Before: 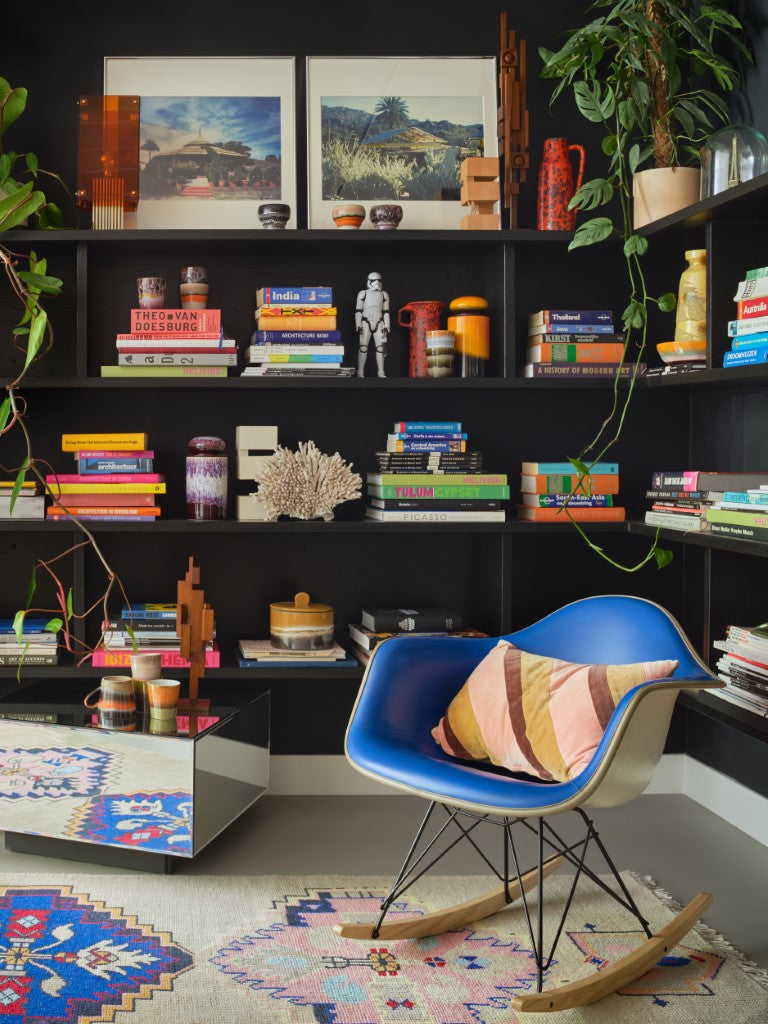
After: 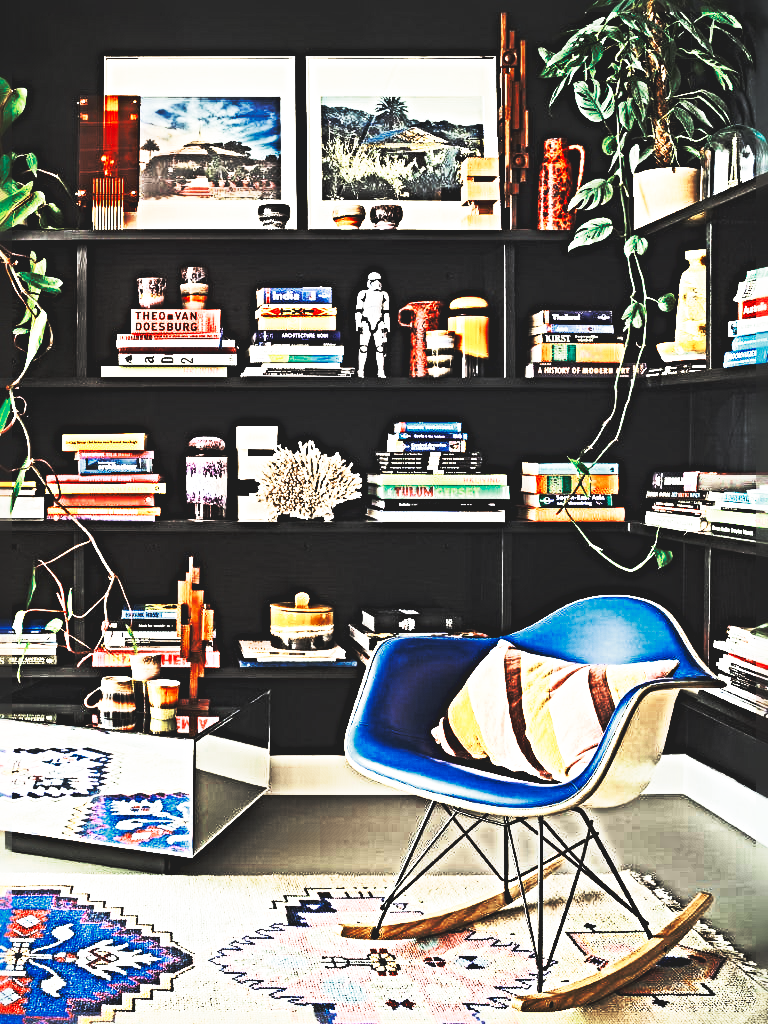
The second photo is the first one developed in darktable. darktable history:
sharpen: radius 6.3, amount 1.8, threshold 0
tone curve: curves: ch0 [(0, 0.013) (0.198, 0.175) (0.512, 0.582) (0.625, 0.754) (0.81, 0.934) (1, 1)], color space Lab, linked channels, preserve colors none
base curve: curves: ch0 [(0, 0.015) (0.085, 0.116) (0.134, 0.298) (0.19, 0.545) (0.296, 0.764) (0.599, 0.982) (1, 1)], preserve colors none
color zones: curves: ch0 [(0, 0.5) (0.125, 0.4) (0.25, 0.5) (0.375, 0.4) (0.5, 0.4) (0.625, 0.35) (0.75, 0.35) (0.875, 0.5)]; ch1 [(0, 0.35) (0.125, 0.45) (0.25, 0.35) (0.375, 0.35) (0.5, 0.35) (0.625, 0.35) (0.75, 0.45) (0.875, 0.35)]; ch2 [(0, 0.6) (0.125, 0.5) (0.25, 0.5) (0.375, 0.6) (0.5, 0.6) (0.625, 0.5) (0.75, 0.5) (0.875, 0.5)]
